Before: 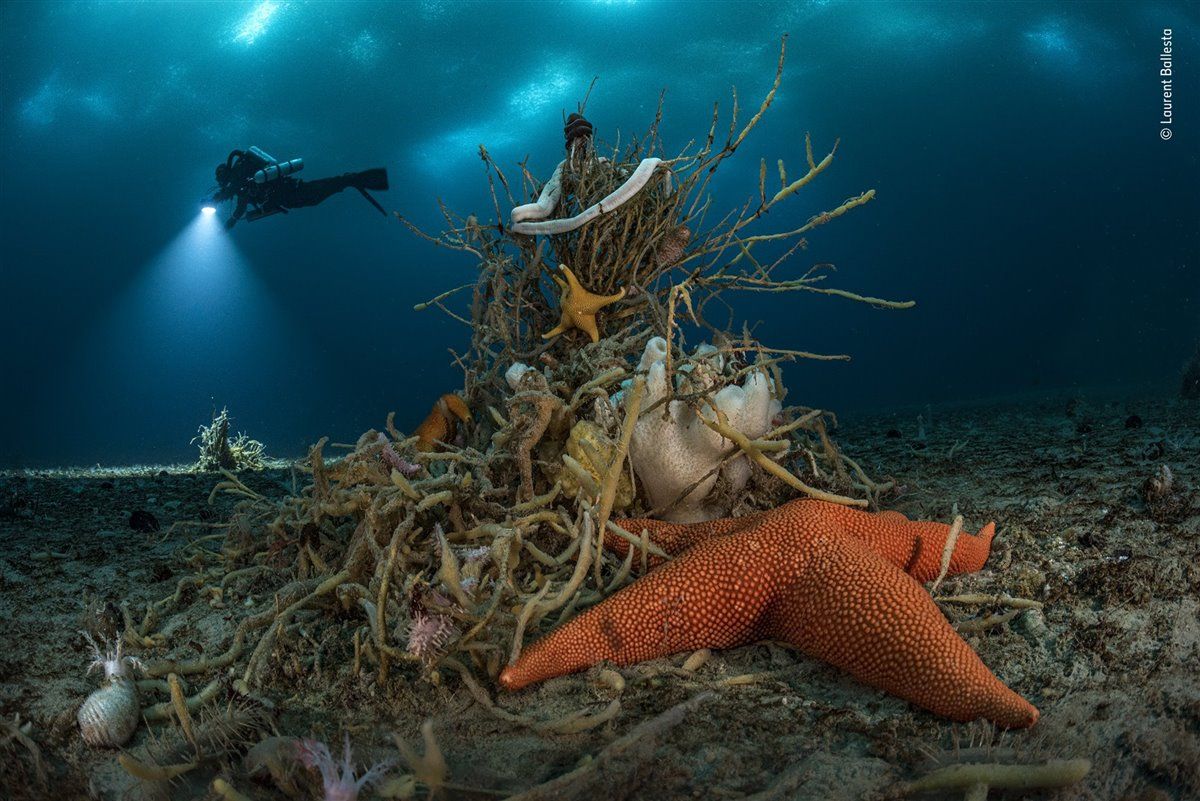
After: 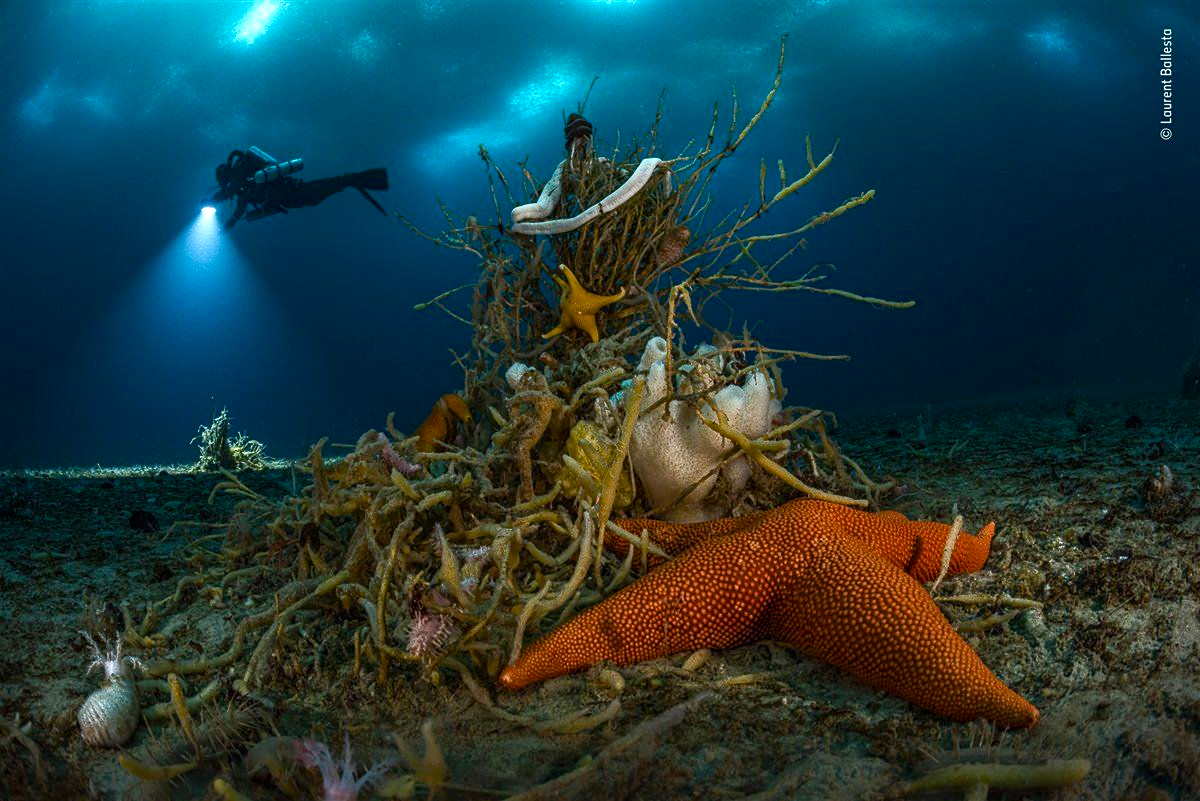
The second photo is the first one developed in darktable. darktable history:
color balance rgb: linear chroma grading › global chroma 7.892%, perceptual saturation grading › global saturation 20%, perceptual saturation grading › highlights -25.437%, perceptual saturation grading › shadows 50.117%, perceptual brilliance grading › global brilliance -17.1%, perceptual brilliance grading › highlights 28.025%
